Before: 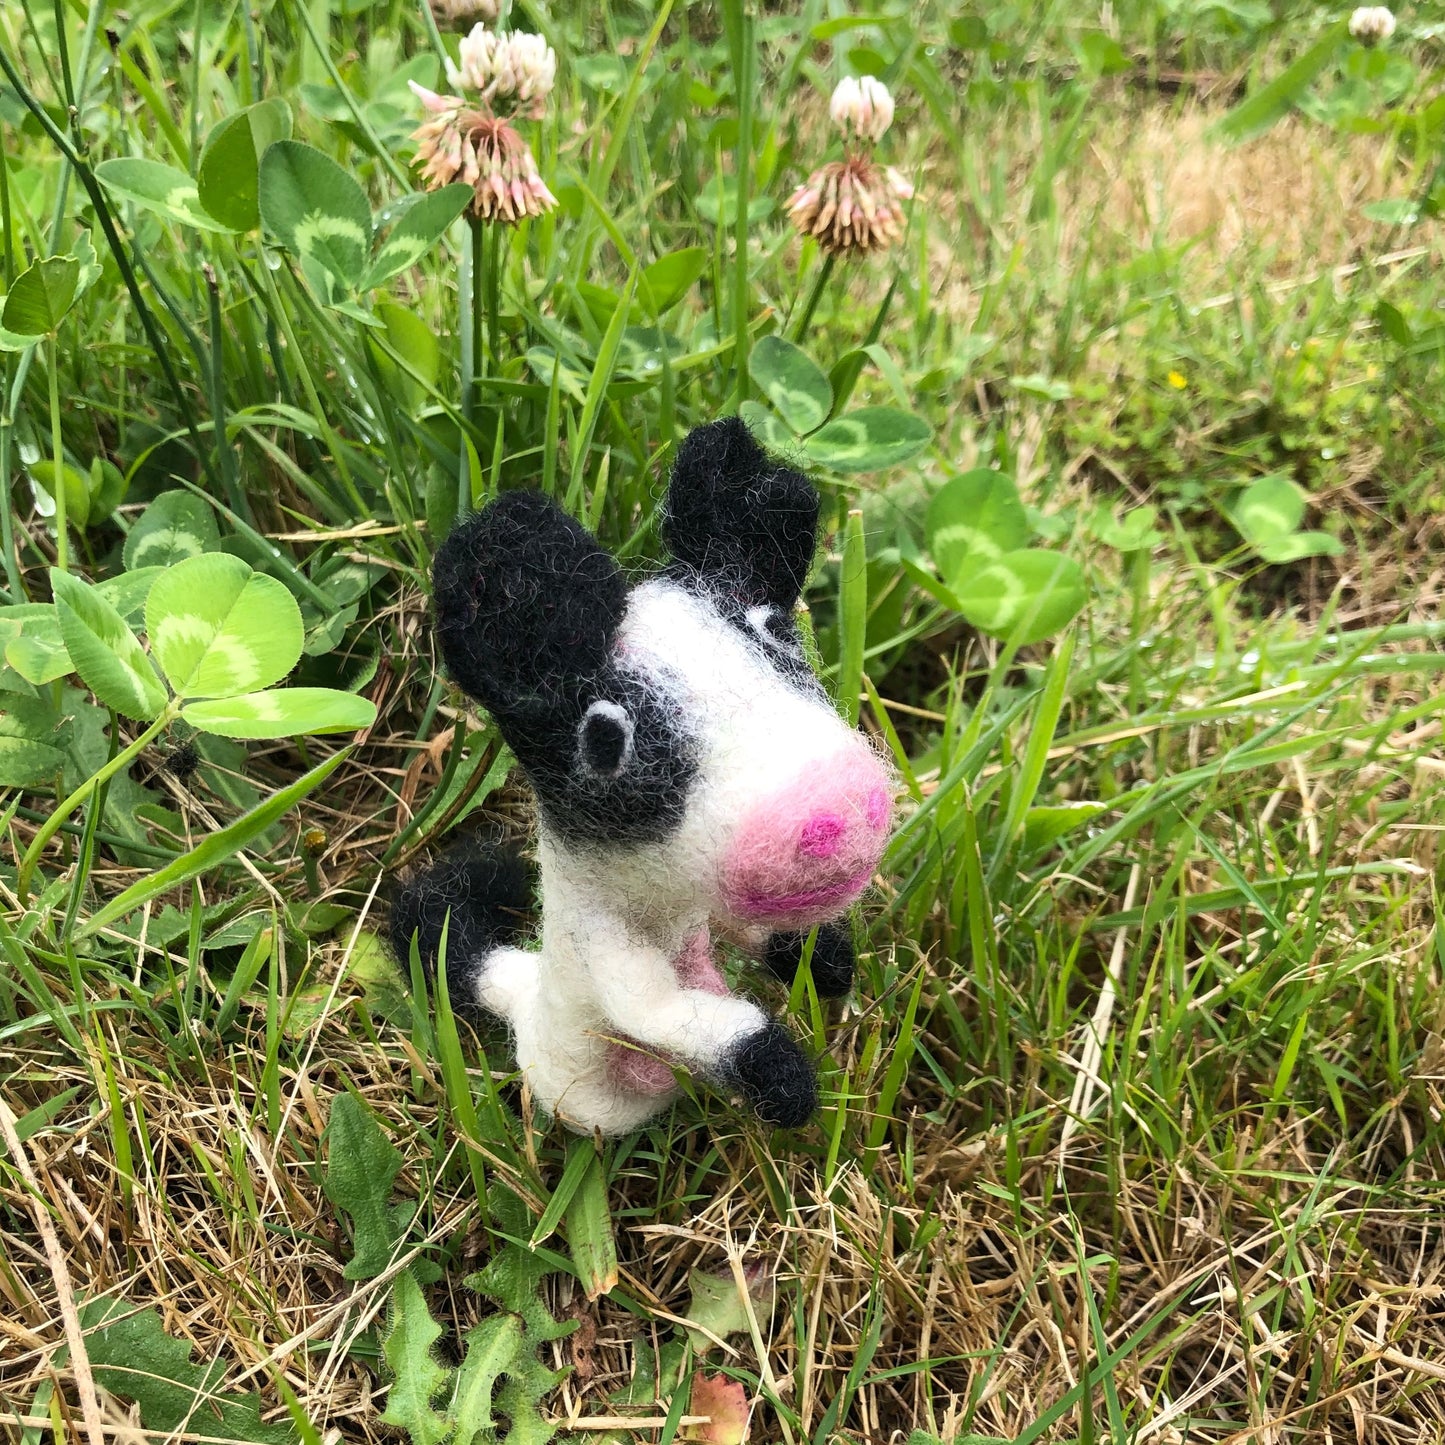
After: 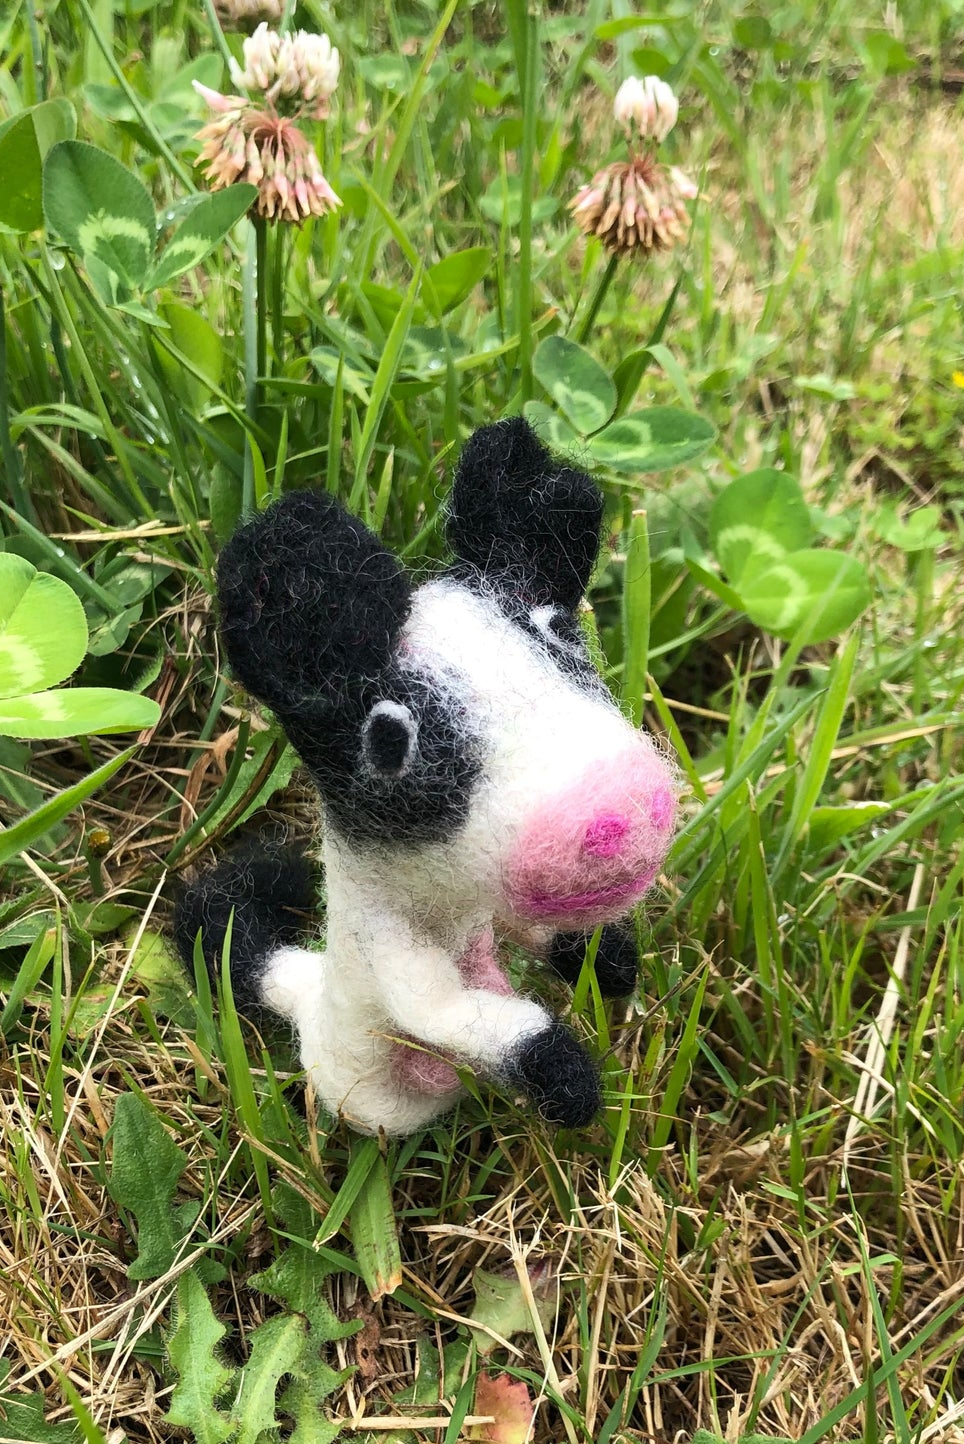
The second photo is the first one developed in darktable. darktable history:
crop and rotate: left 14.996%, right 18.278%
